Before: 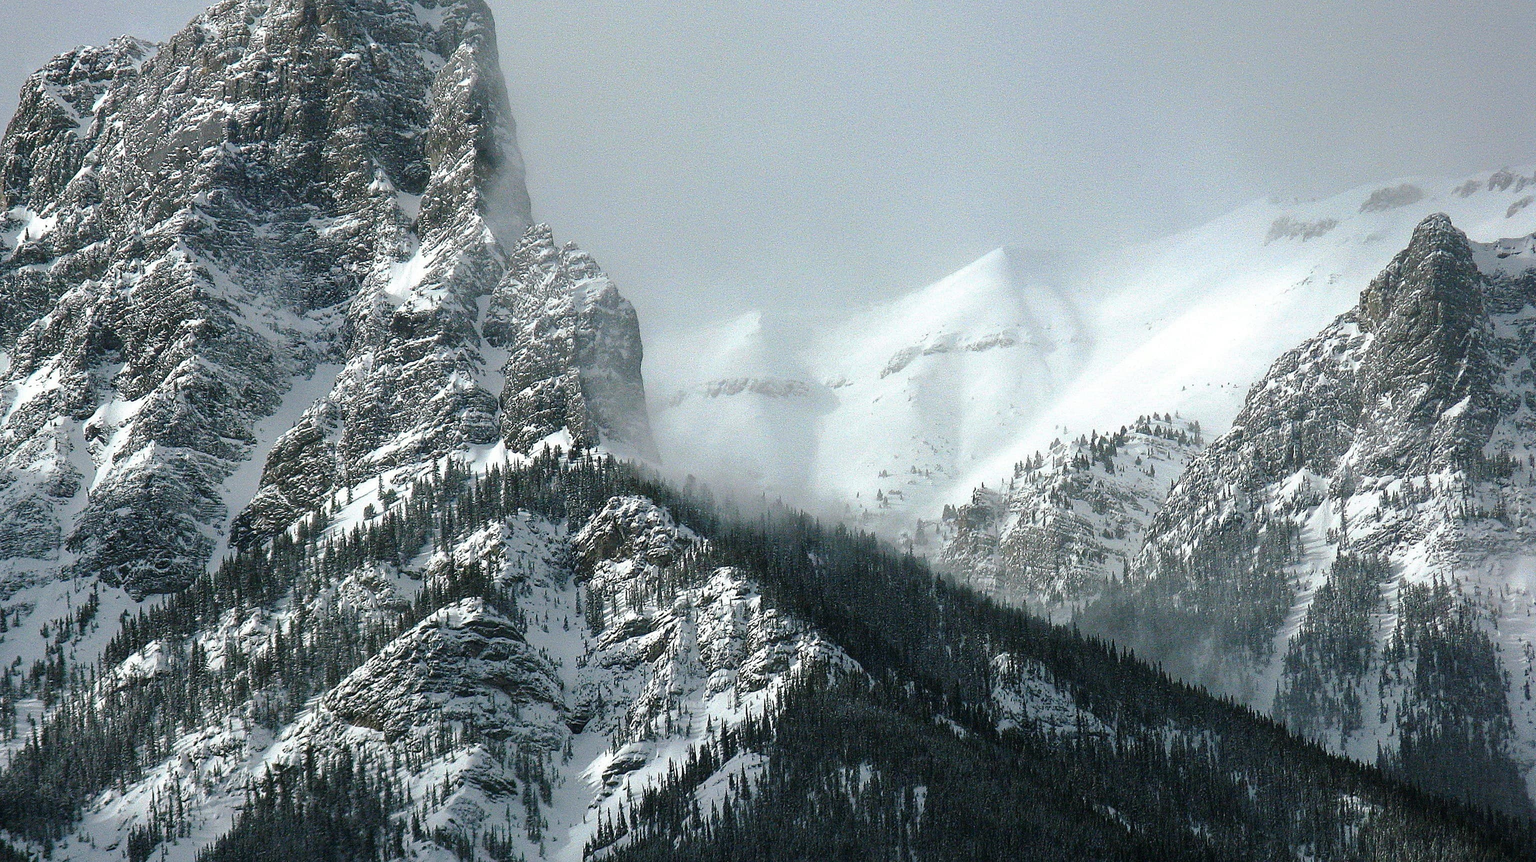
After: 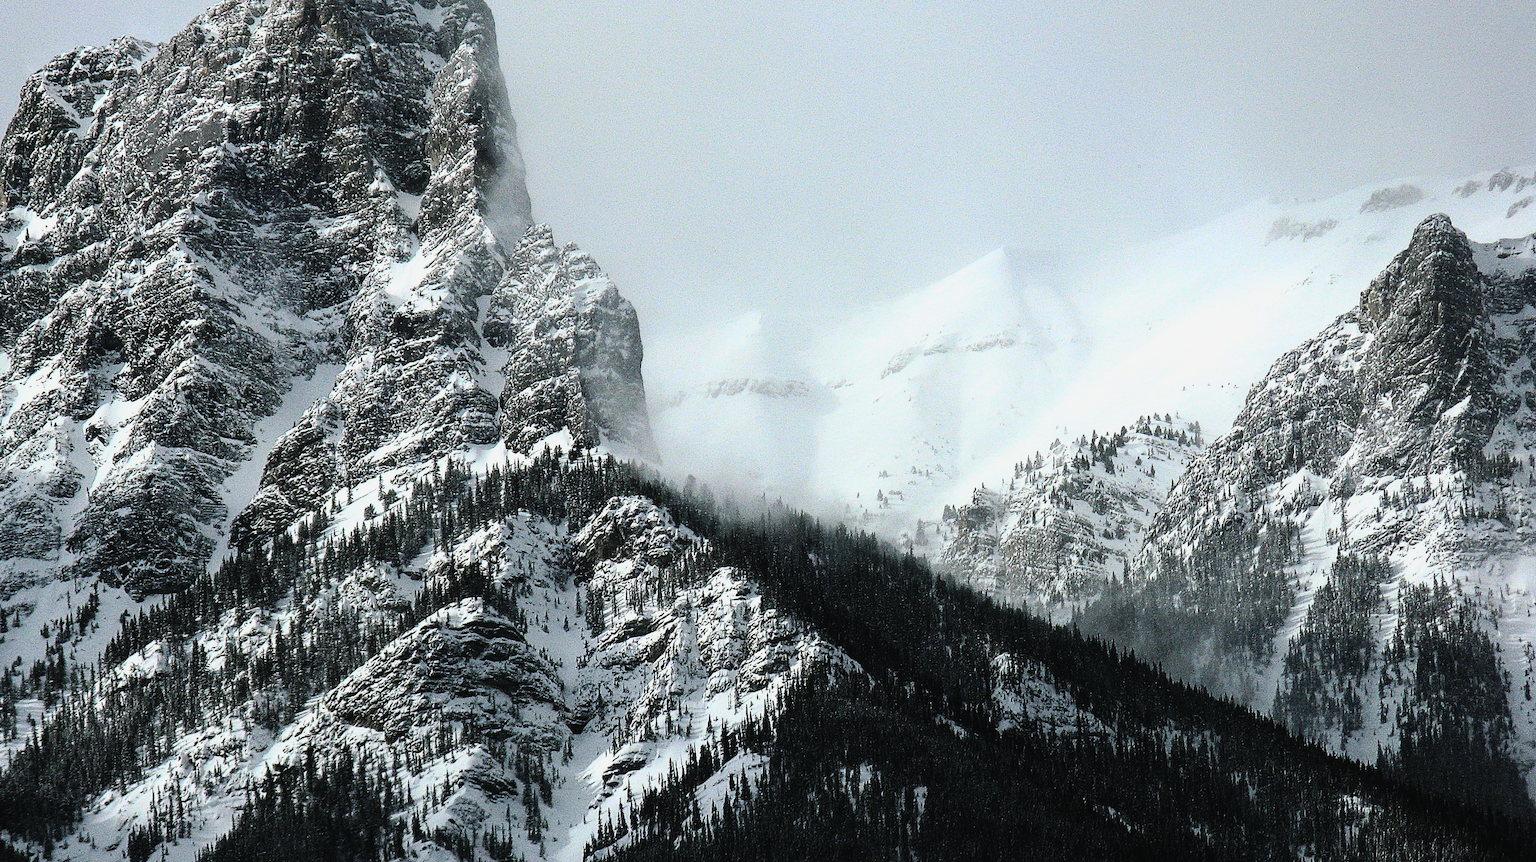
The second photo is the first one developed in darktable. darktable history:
exposure: black level correction -0.016, exposure -1.018 EV, compensate highlight preservation false
rgb curve: curves: ch0 [(0, 0) (0.21, 0.15) (0.24, 0.21) (0.5, 0.75) (0.75, 0.96) (0.89, 0.99) (1, 1)]; ch1 [(0, 0.02) (0.21, 0.13) (0.25, 0.2) (0.5, 0.67) (0.75, 0.9) (0.89, 0.97) (1, 1)]; ch2 [(0, 0.02) (0.21, 0.13) (0.25, 0.2) (0.5, 0.67) (0.75, 0.9) (0.89, 0.97) (1, 1)], compensate middle gray true
